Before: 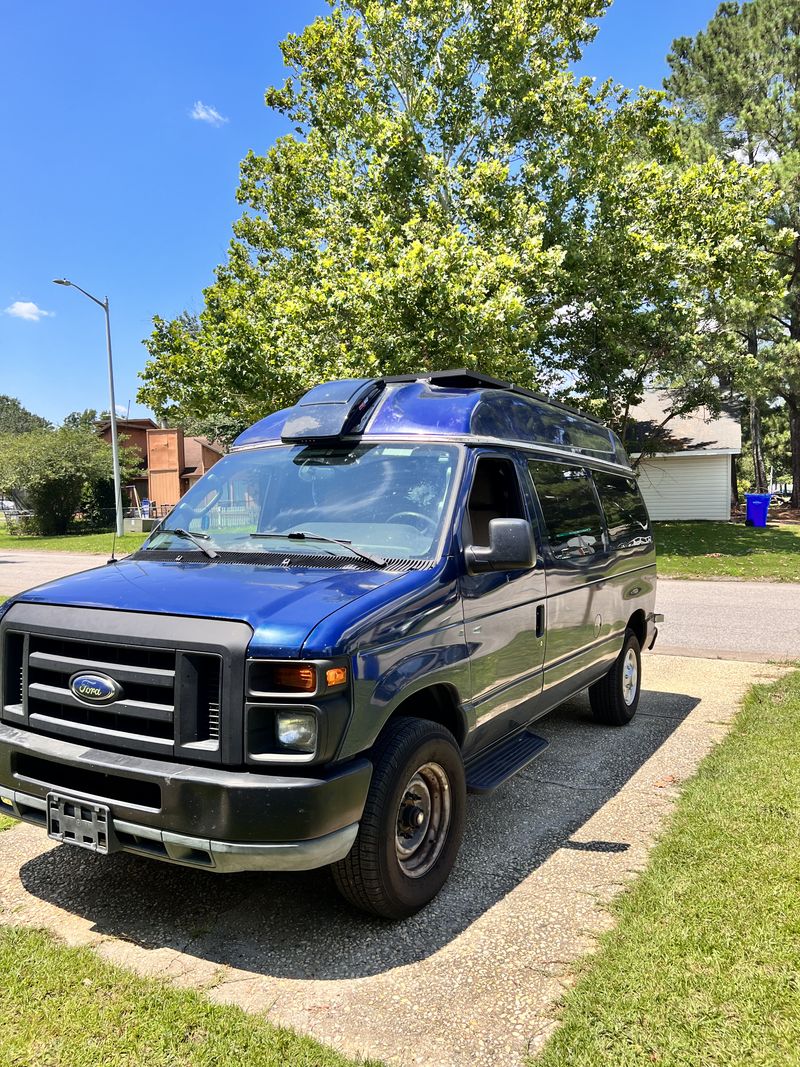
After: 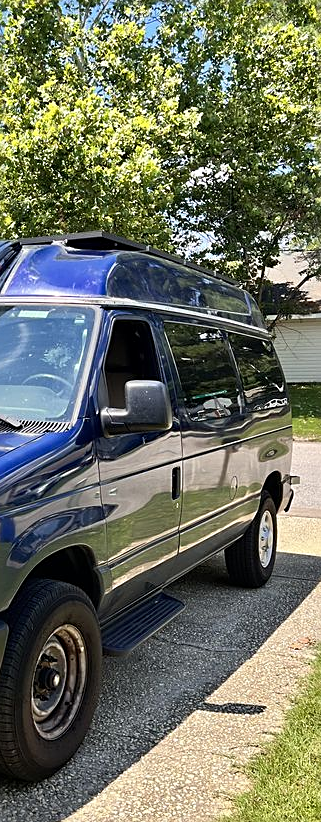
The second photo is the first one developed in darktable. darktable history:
crop: left 45.591%, top 12.953%, right 14.183%, bottom 10.007%
sharpen: on, module defaults
